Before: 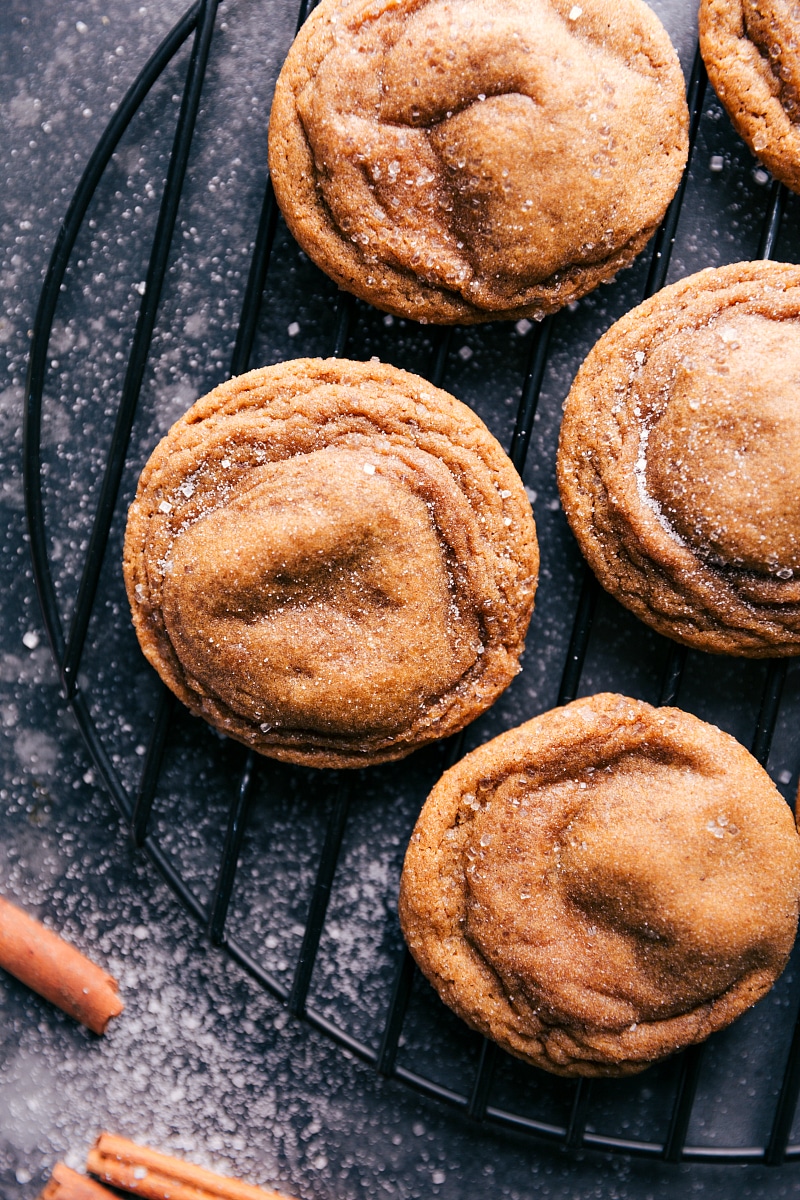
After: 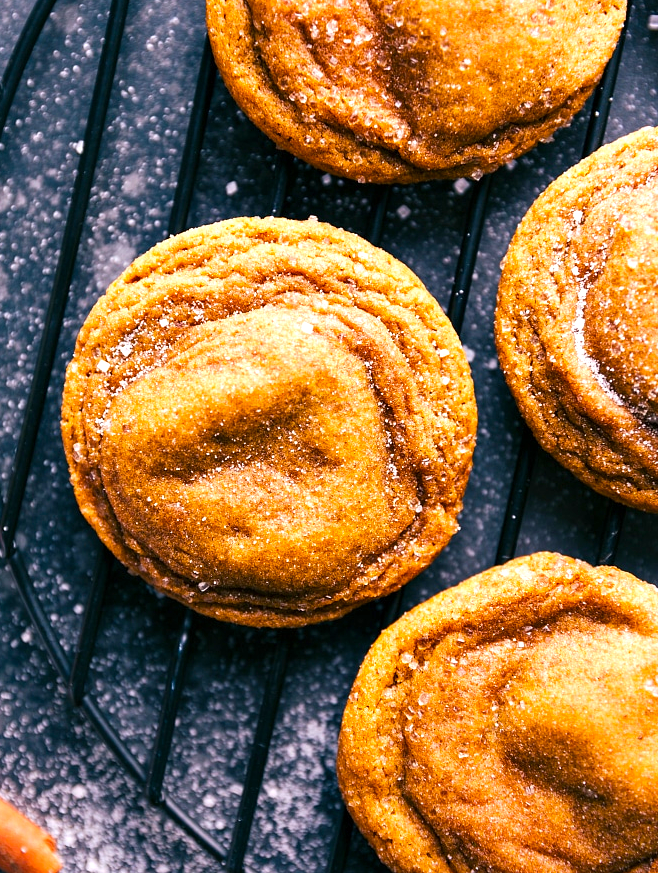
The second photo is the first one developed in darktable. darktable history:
exposure: exposure 0.568 EV, compensate highlight preservation false
crop: left 7.762%, top 11.819%, right 9.944%, bottom 15.412%
color balance rgb: power › hue 75.45°, perceptual saturation grading › global saturation 35.891%, global vibrance 20%
